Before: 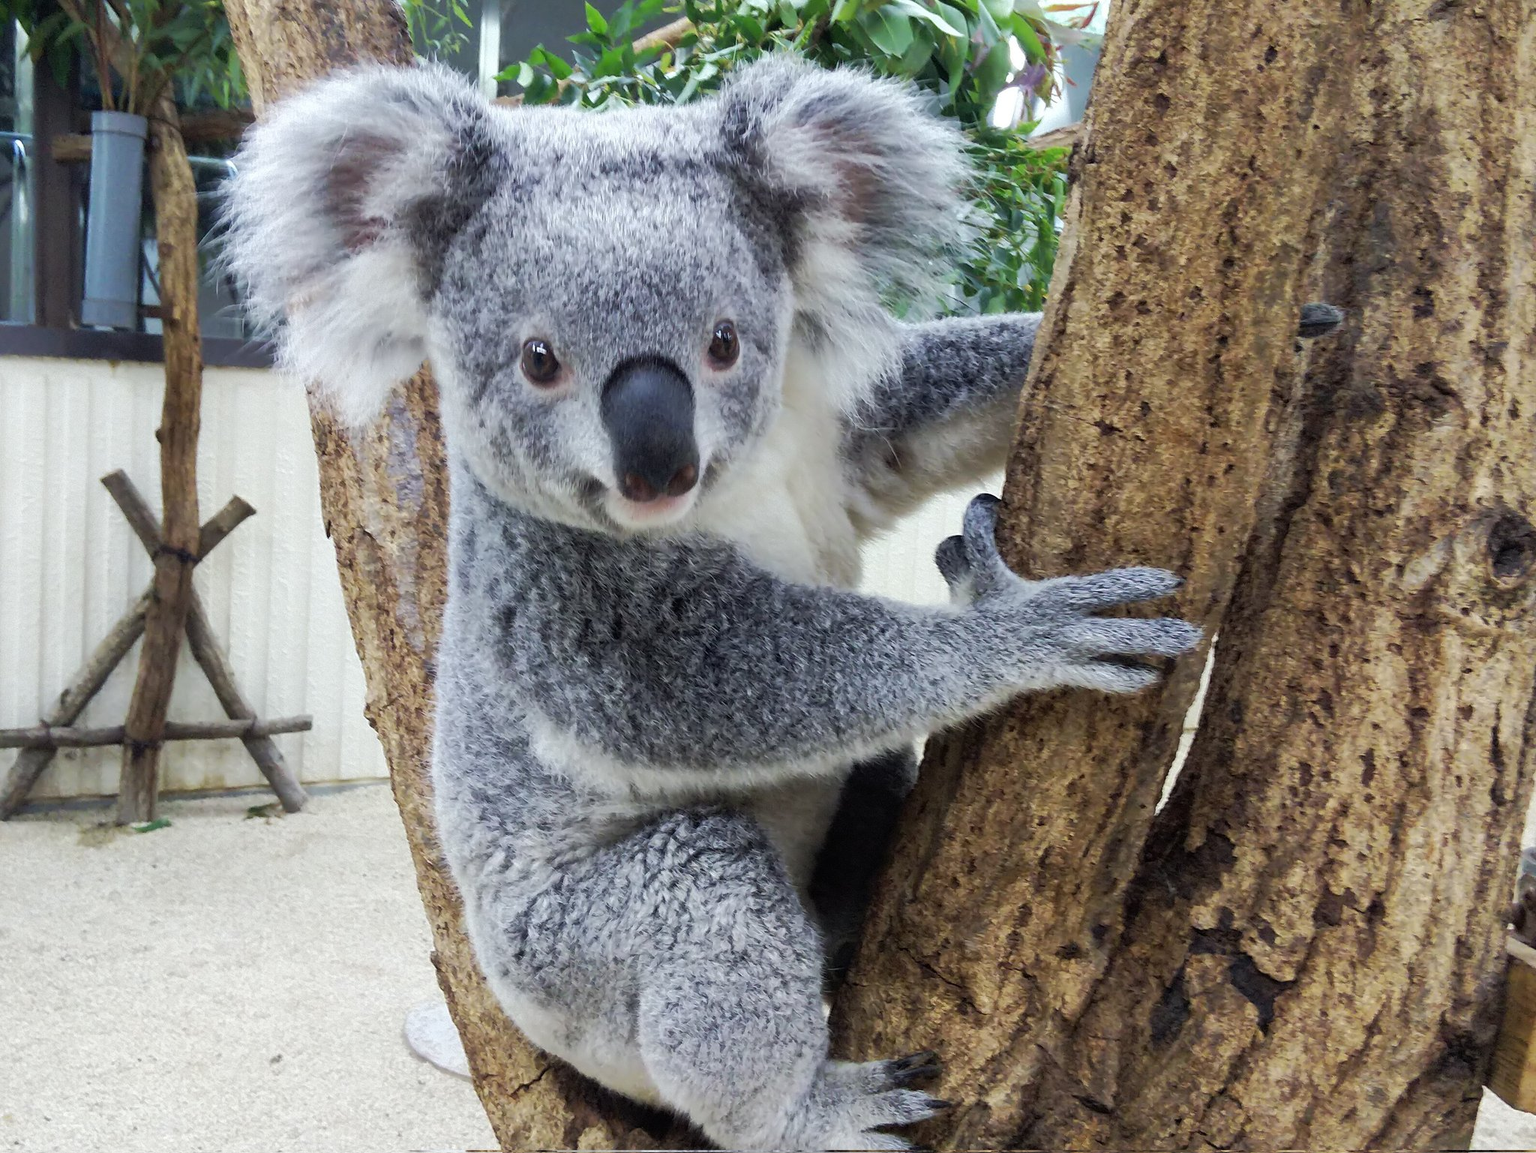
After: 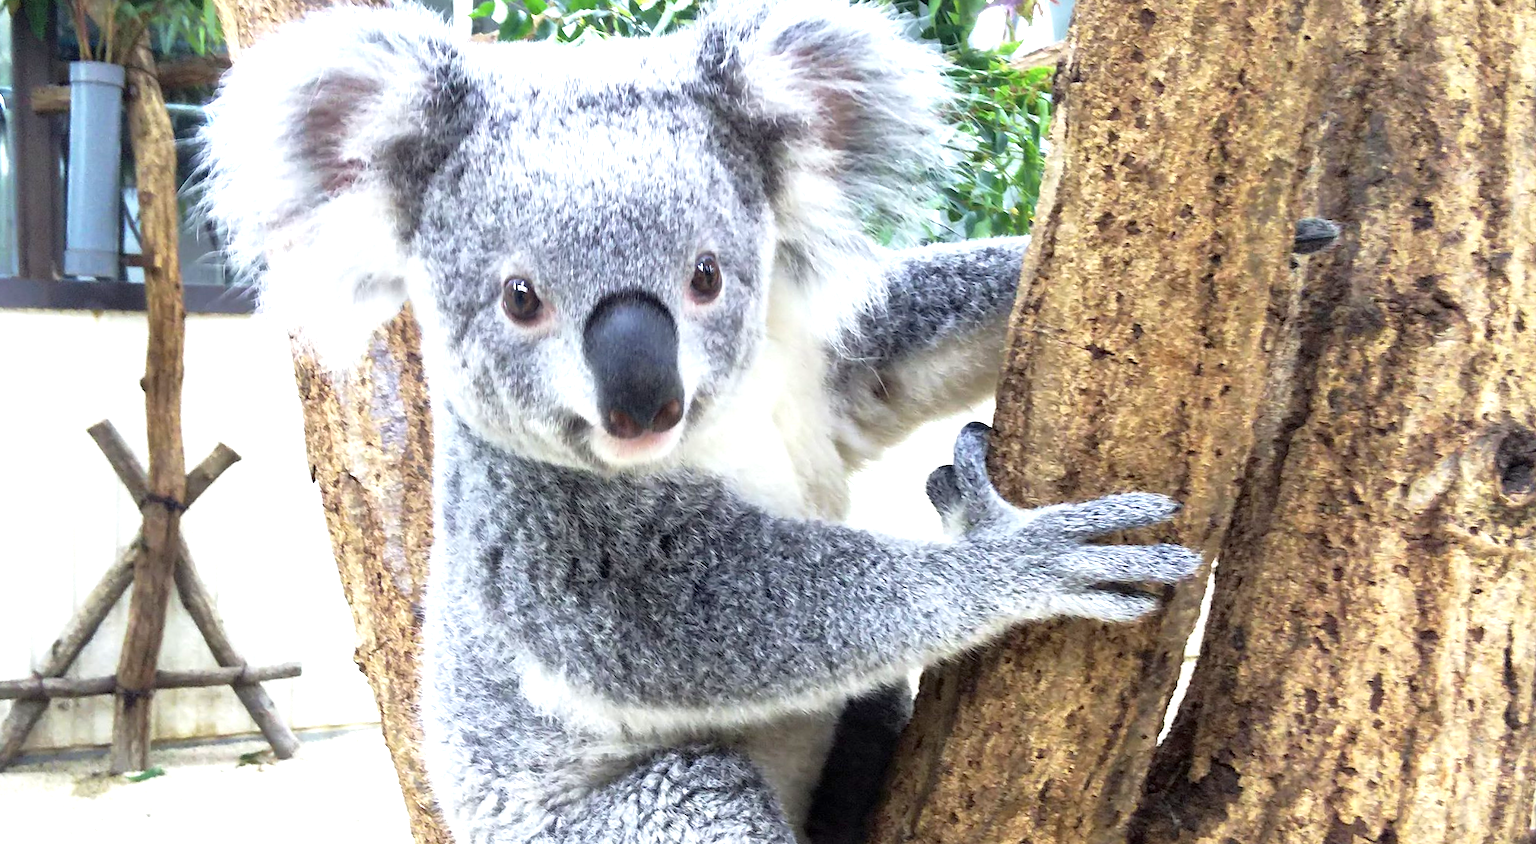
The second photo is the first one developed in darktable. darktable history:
exposure: black level correction 0.001, exposure 1.116 EV, compensate highlight preservation false
rotate and perspective: rotation -1.32°, lens shift (horizontal) -0.031, crop left 0.015, crop right 0.985, crop top 0.047, crop bottom 0.982
crop: top 3.857%, bottom 21.132%
